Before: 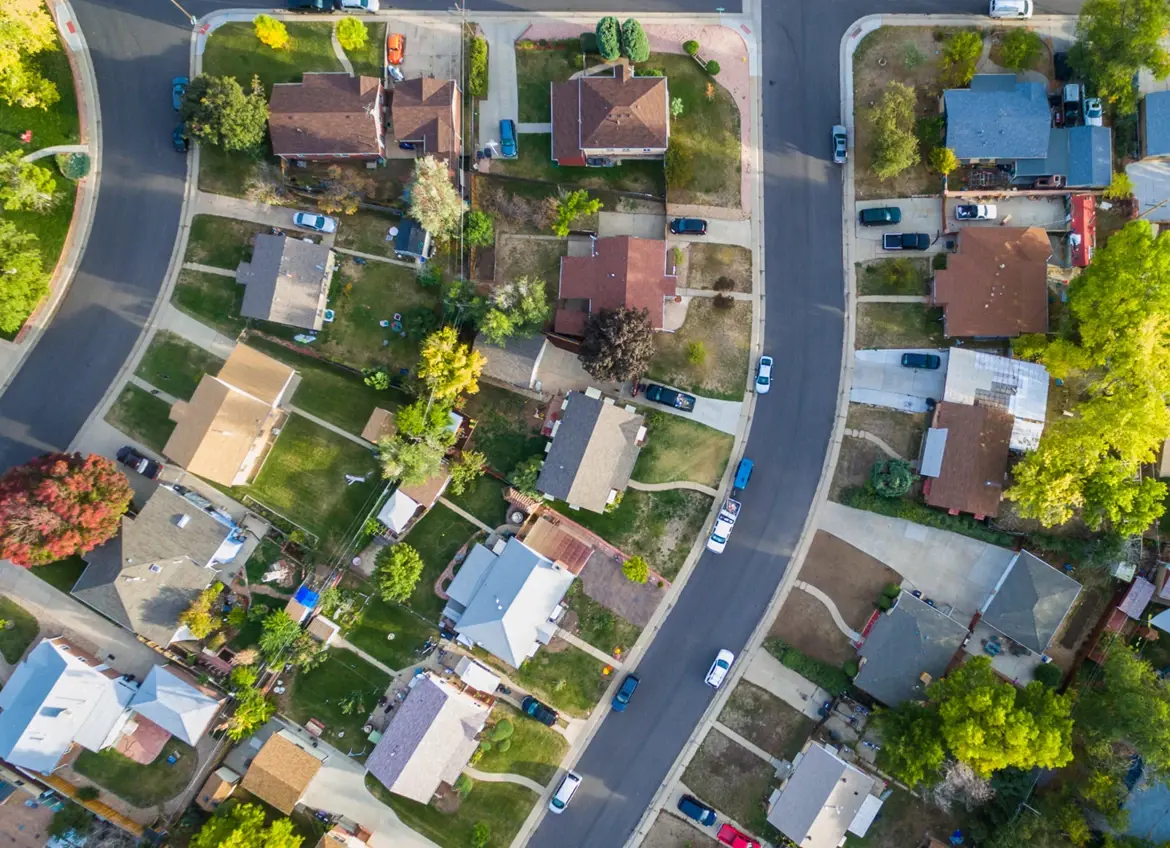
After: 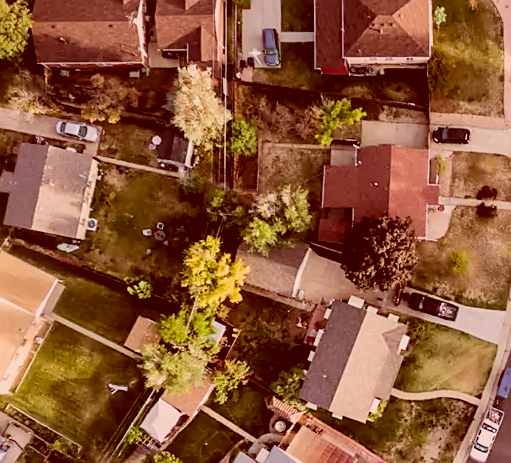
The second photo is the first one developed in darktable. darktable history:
crop: left 20.339%, top 10.842%, right 35.908%, bottom 34.462%
color correction: highlights a* 9.14, highlights b* 9.04, shadows a* 39.78, shadows b* 39.45, saturation 0.822
filmic rgb: black relative exposure -5.07 EV, white relative exposure 3.96 EV, hardness 2.89, contrast 1.3, highlights saturation mix -29.1%
sharpen: radius 1.863, amount 0.39, threshold 1.16
